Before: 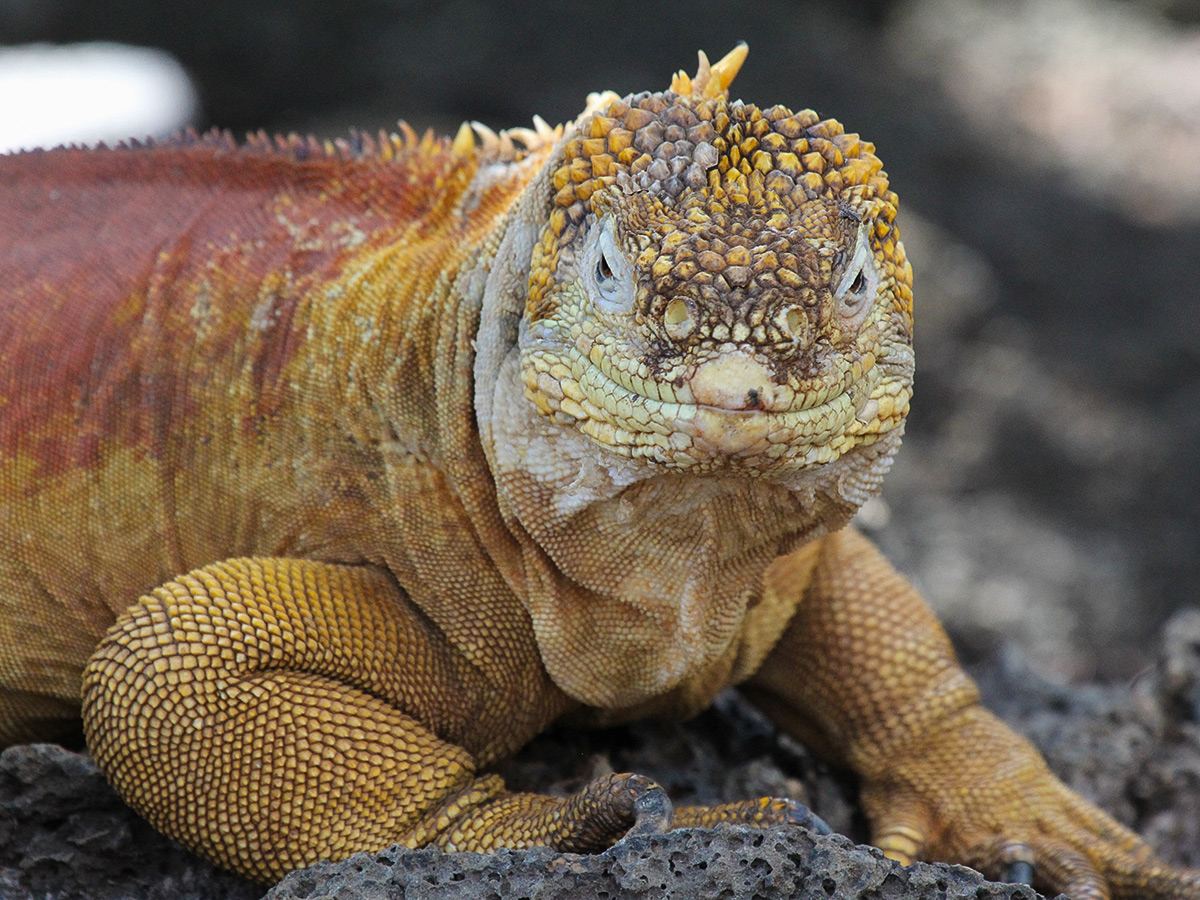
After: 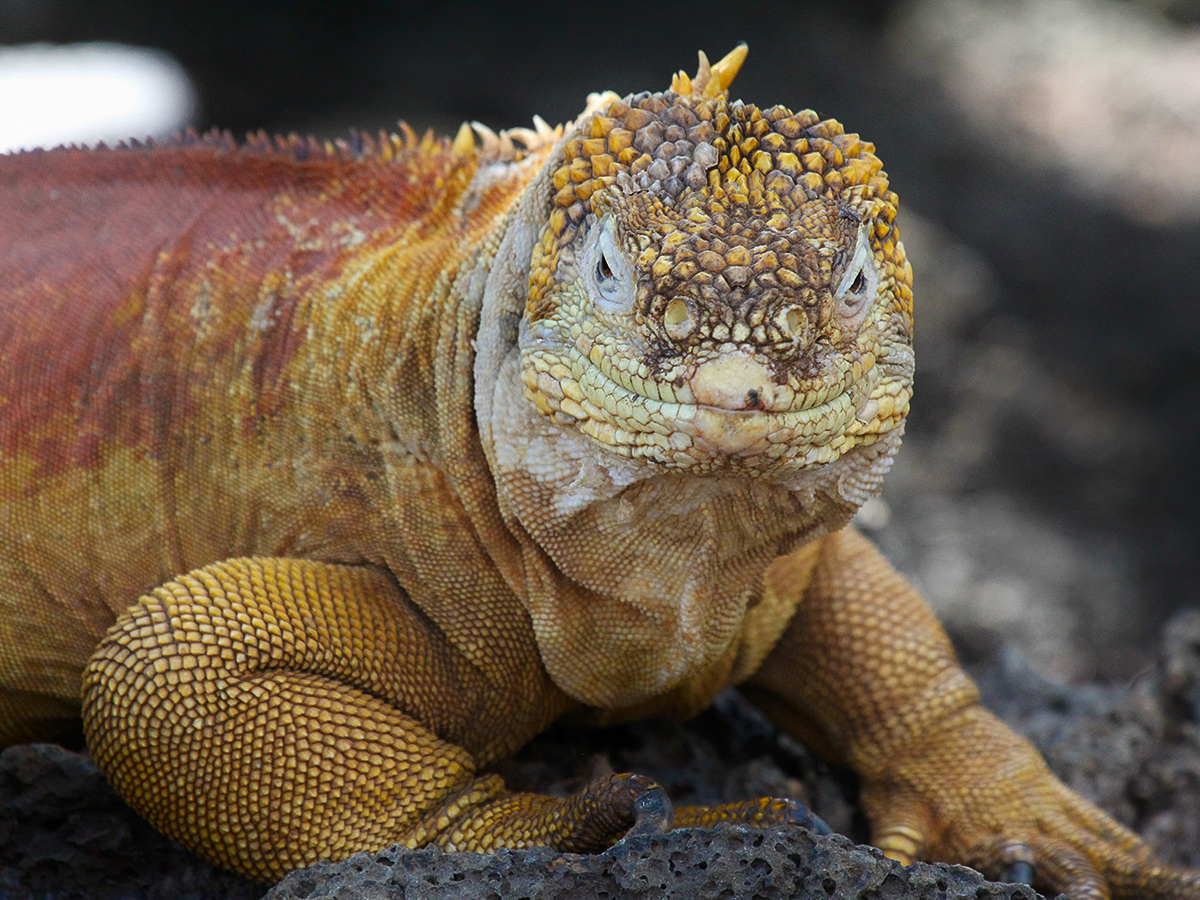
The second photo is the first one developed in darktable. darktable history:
shadows and highlights: shadows -88.73, highlights -35.3, soften with gaussian
